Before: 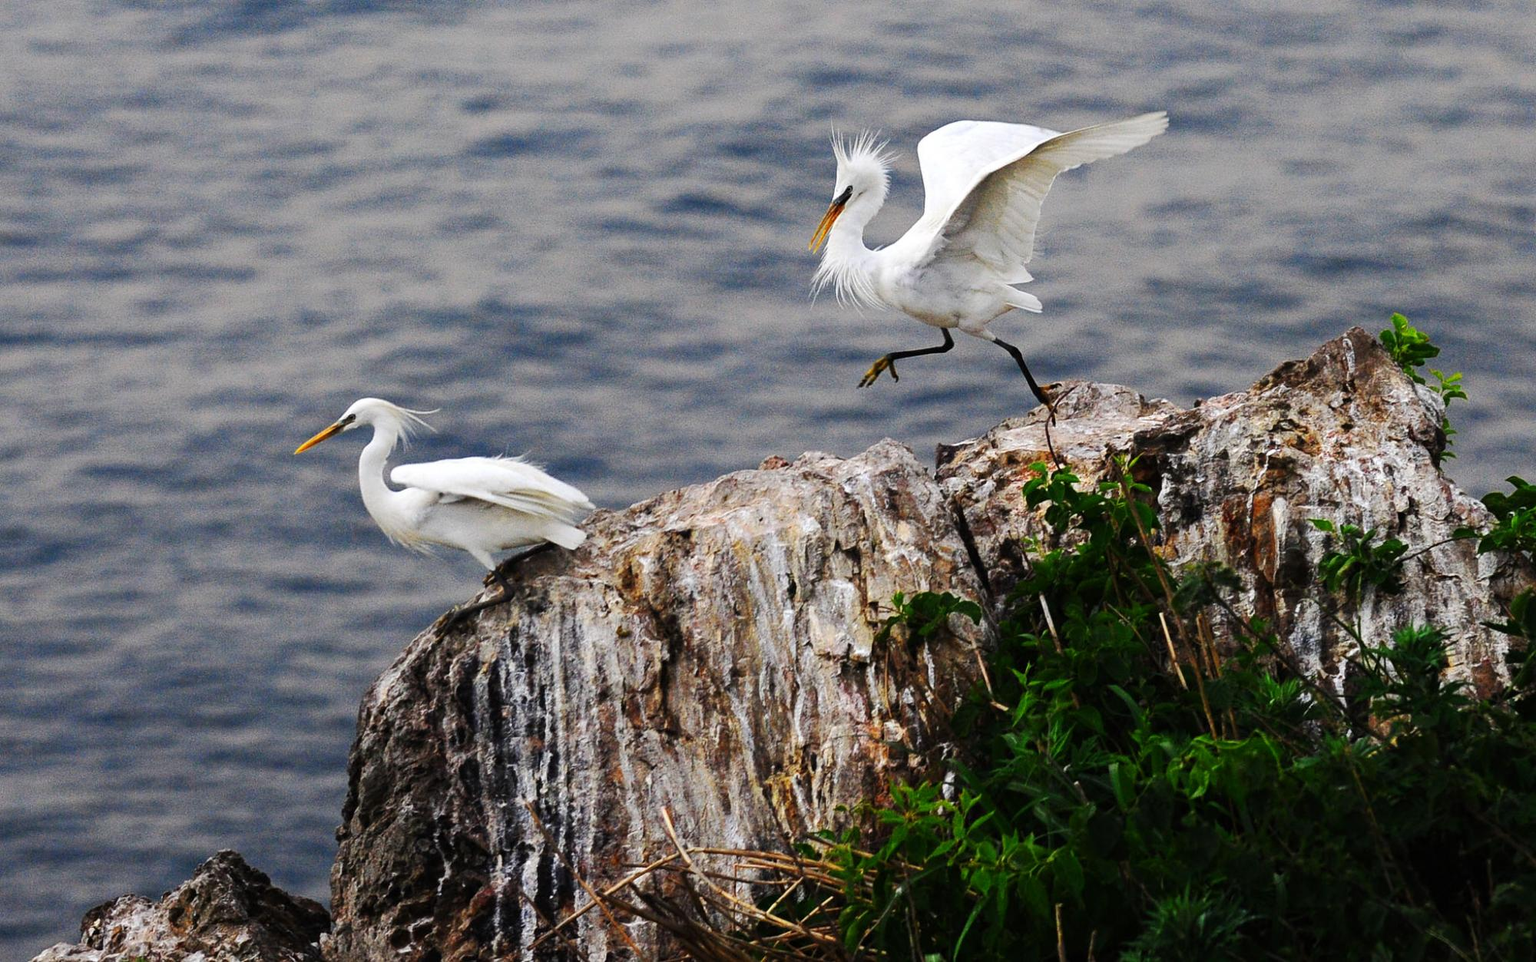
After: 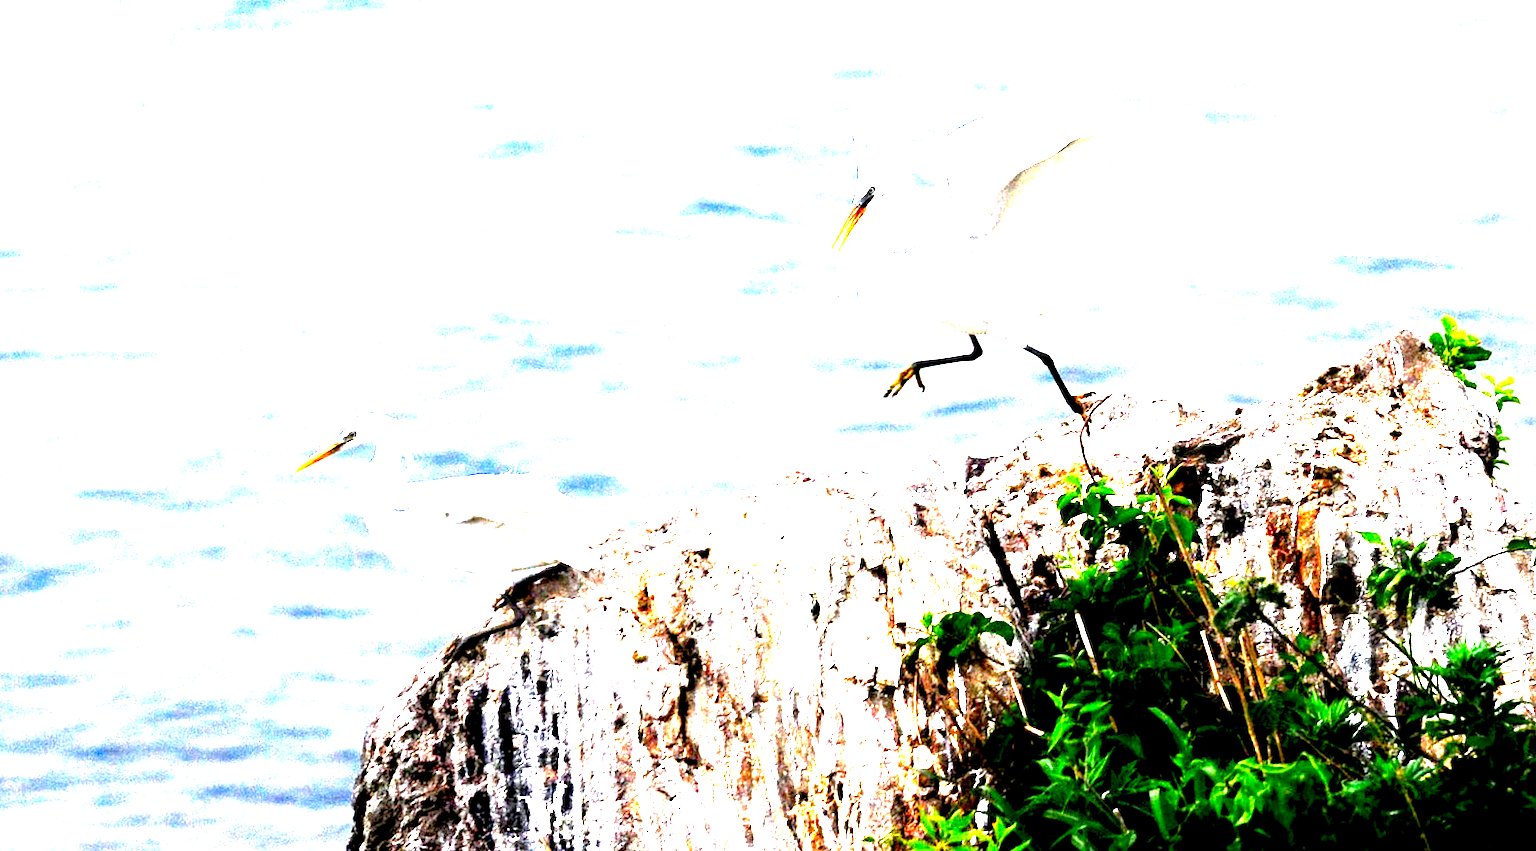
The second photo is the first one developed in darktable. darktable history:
crop and rotate: angle 0.561°, left 0.218%, right 2.814%, bottom 14.184%
levels: levels [0, 0.281, 0.562]
color correction: highlights a* -0.08, highlights b* -5.29, shadows a* -0.122, shadows b* -0.118
exposure: black level correction 0.009, exposure 1.431 EV, compensate exposure bias true, compensate highlight preservation false
